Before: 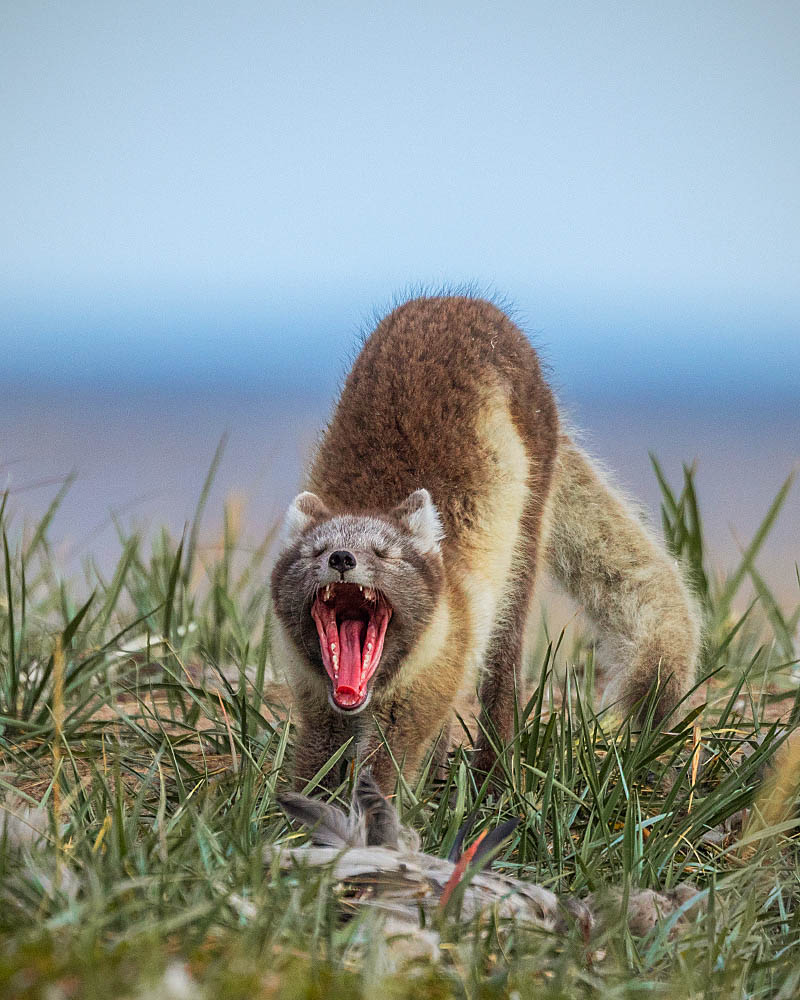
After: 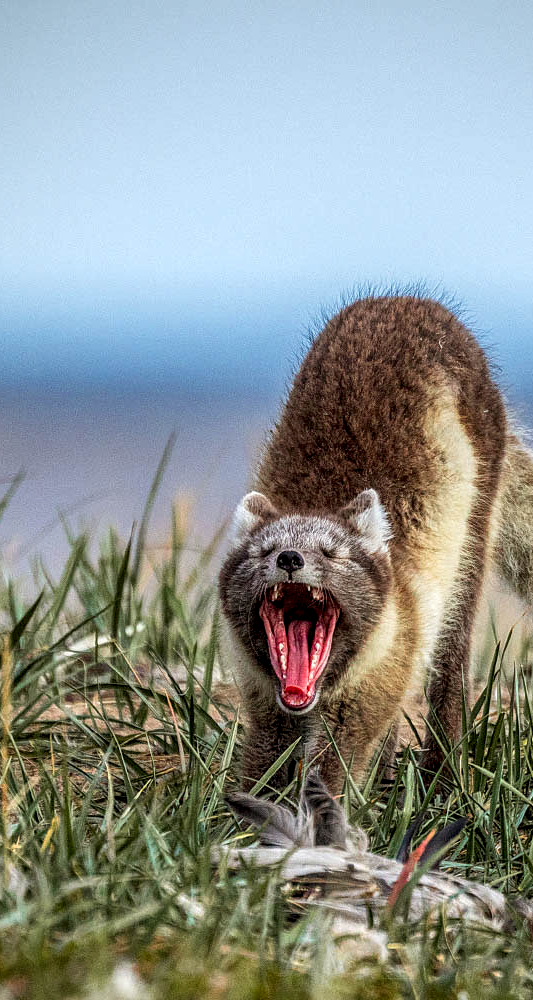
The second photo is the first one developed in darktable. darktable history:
local contrast: detail 160%
crop and rotate: left 6.617%, right 26.717%
